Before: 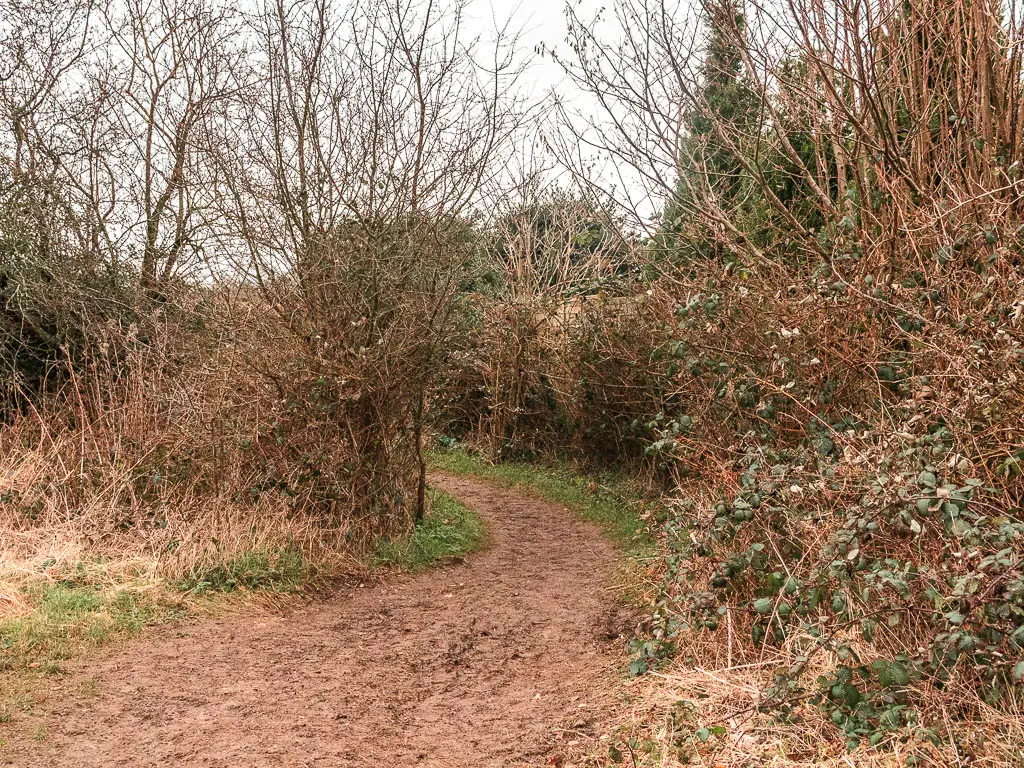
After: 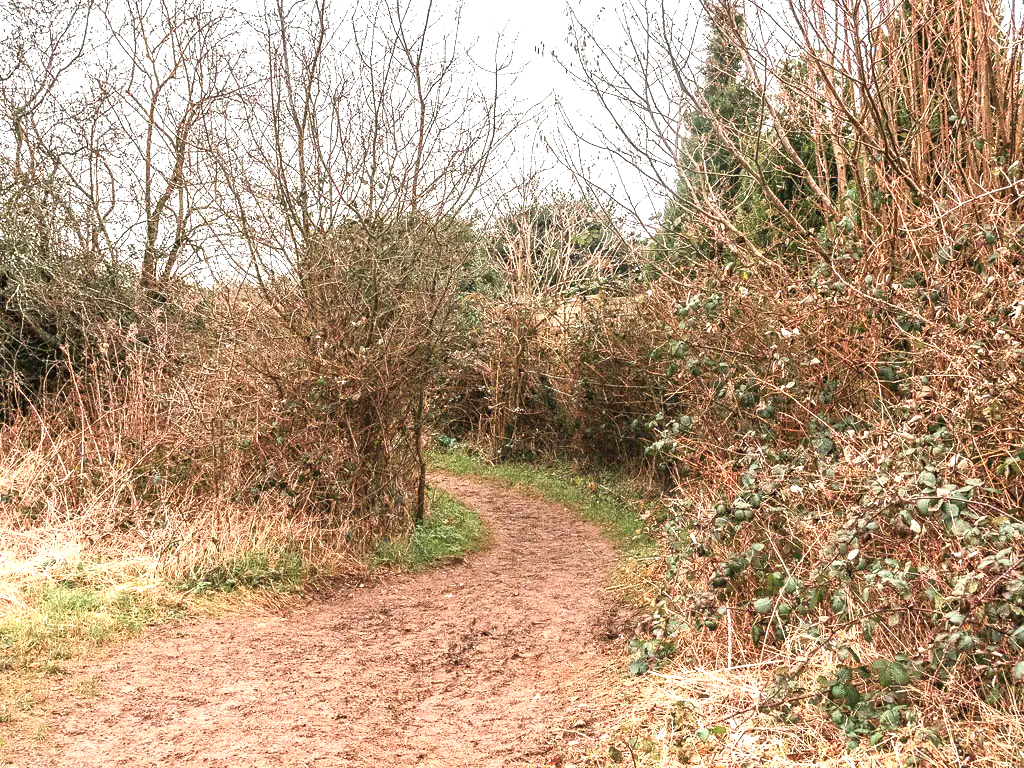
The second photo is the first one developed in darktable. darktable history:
exposure: black level correction 0, exposure 0.895 EV, compensate highlight preservation false
contrast brightness saturation: saturation -0.061
